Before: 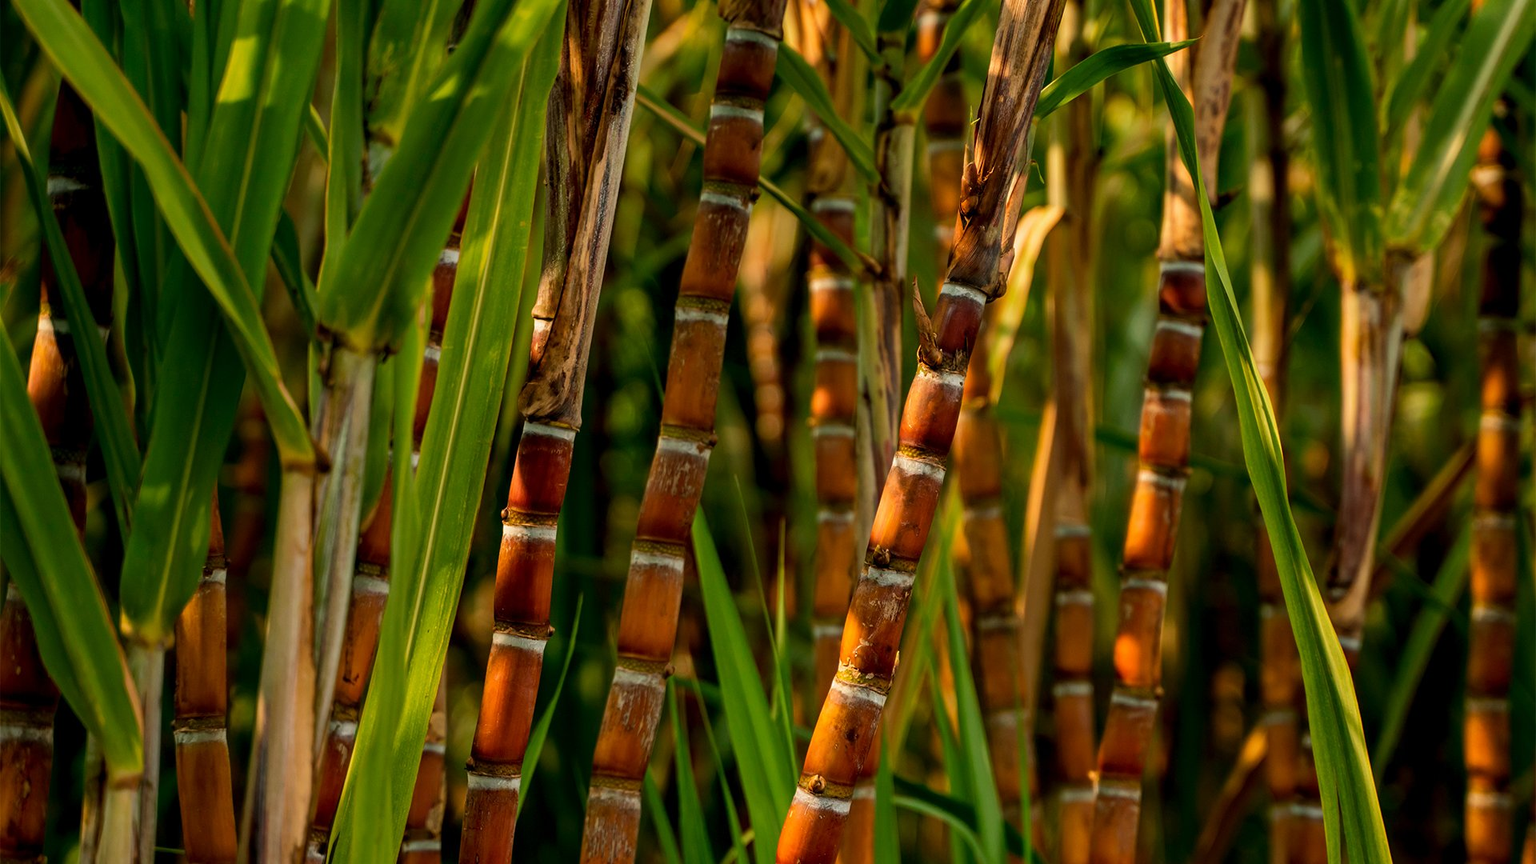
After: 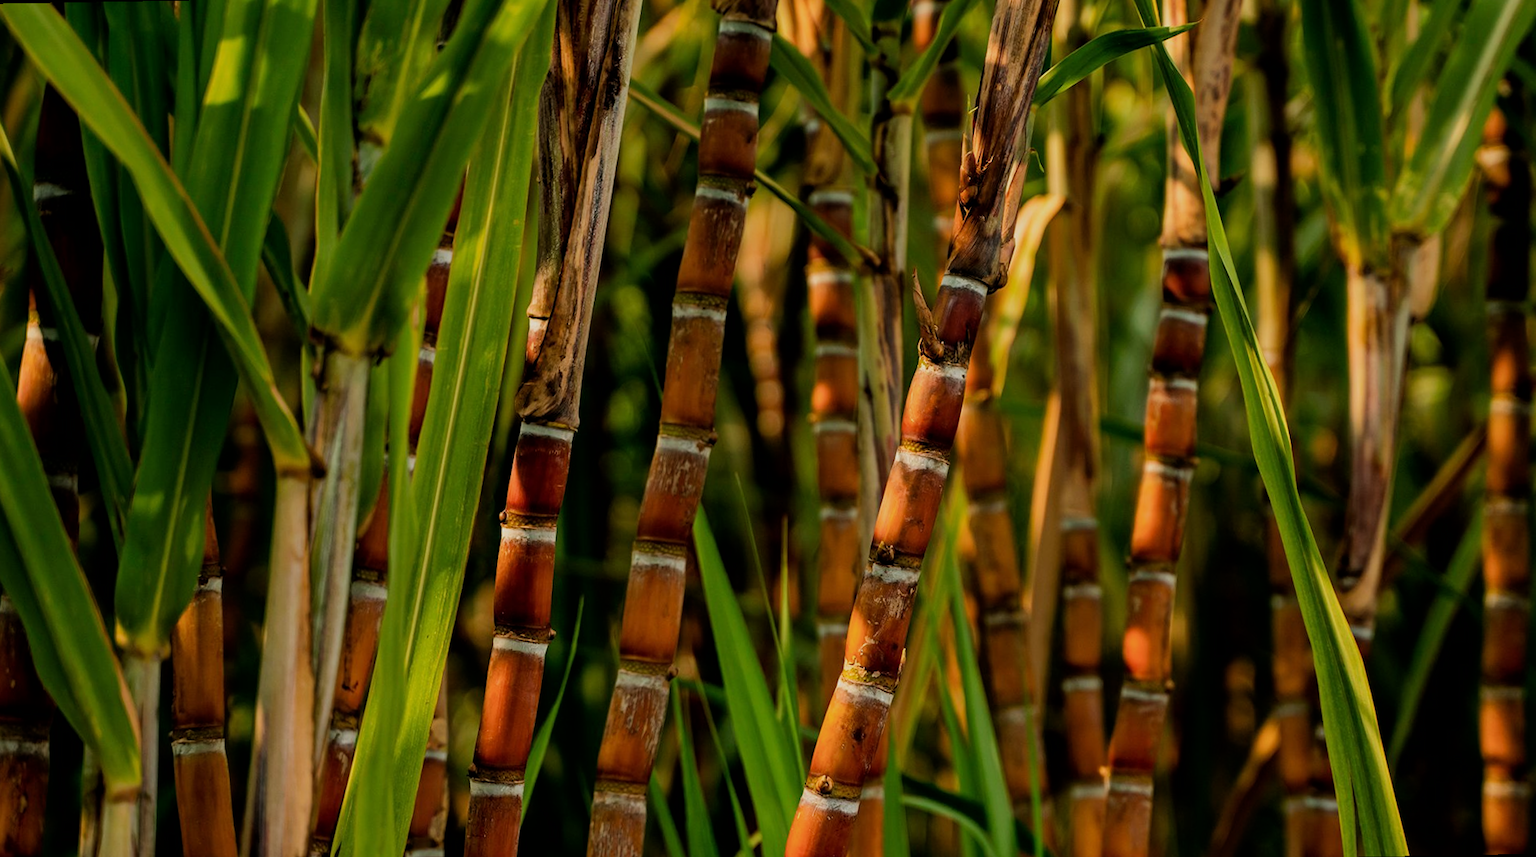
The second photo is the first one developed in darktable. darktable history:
filmic rgb: white relative exposure 3.8 EV, hardness 4.35
rotate and perspective: rotation -1°, crop left 0.011, crop right 0.989, crop top 0.025, crop bottom 0.975
